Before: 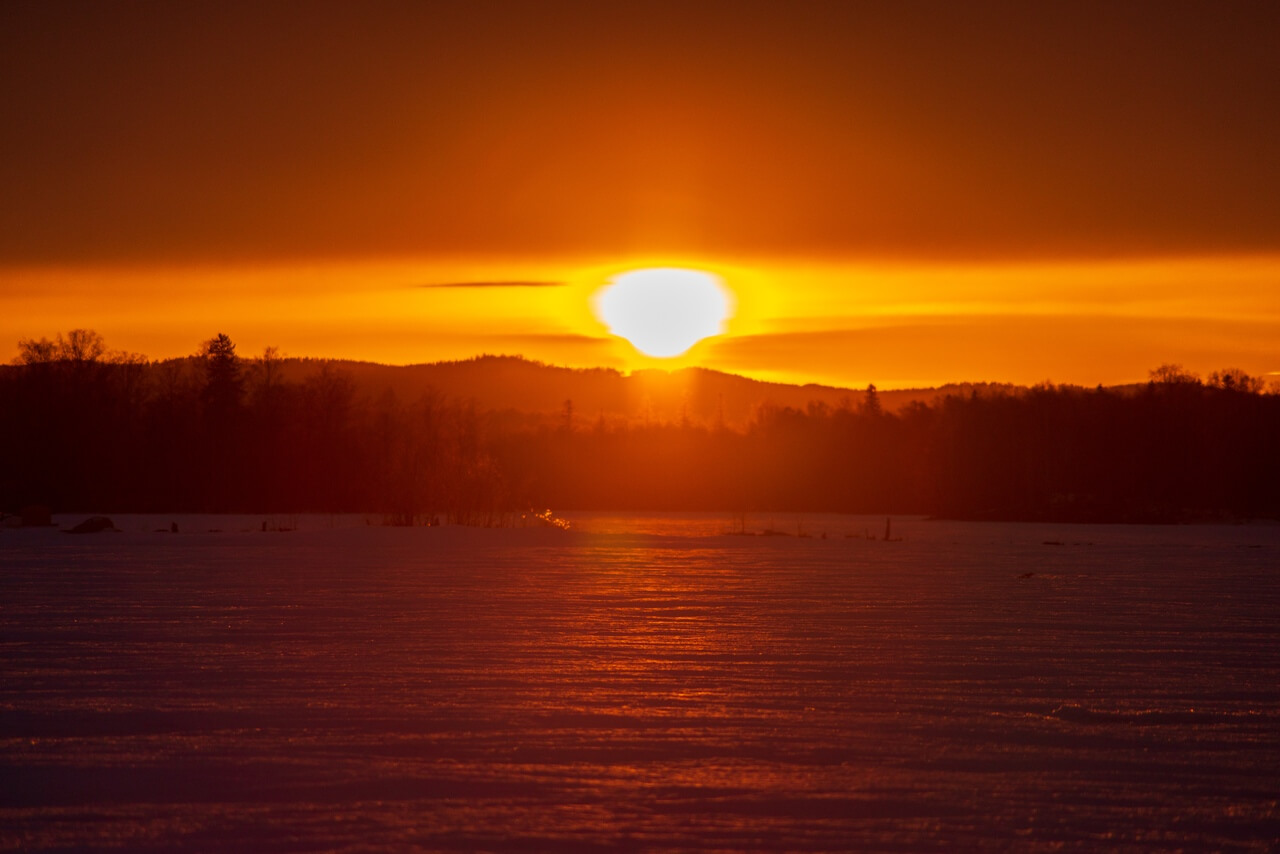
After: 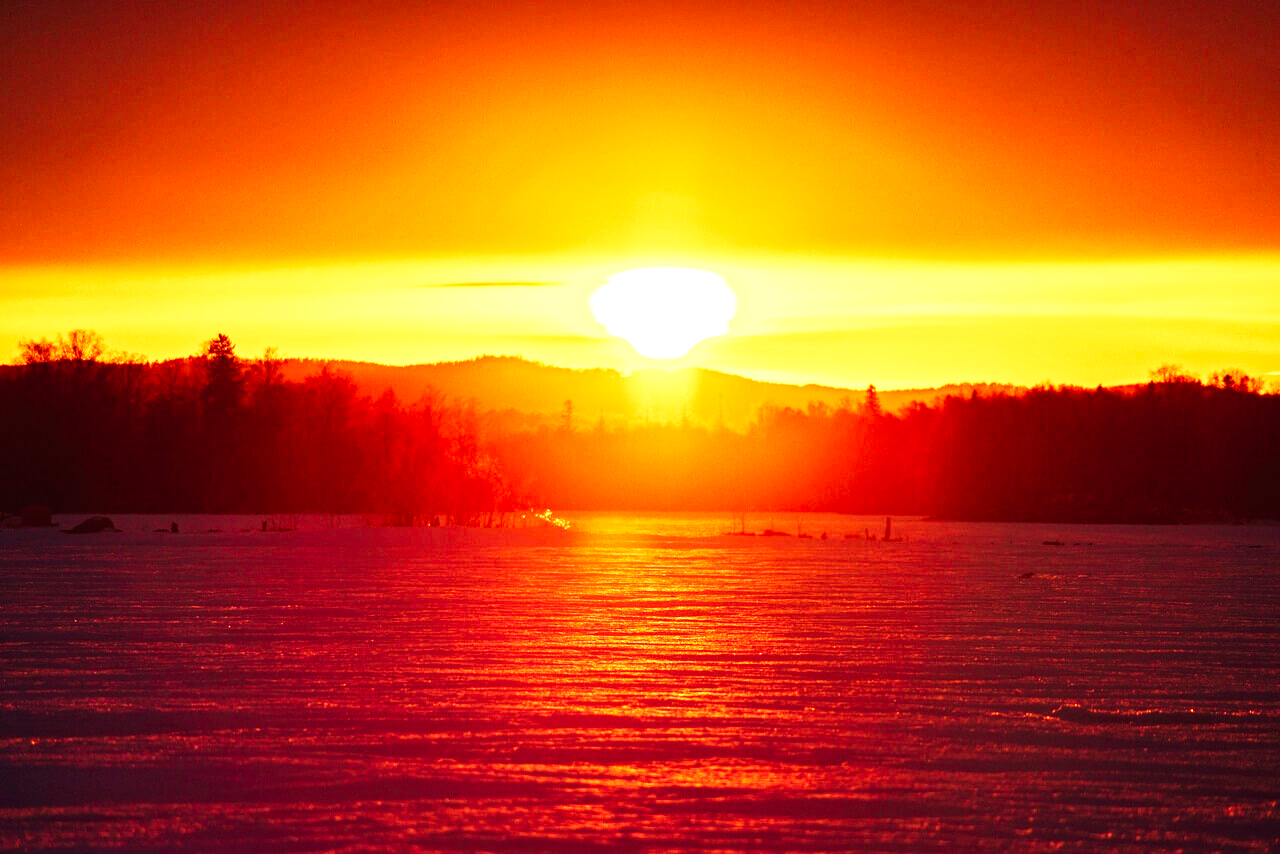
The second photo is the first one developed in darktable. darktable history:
tone equalizer: -8 EV -0.417 EV, -7 EV -0.389 EV, -6 EV -0.333 EV, -5 EV -0.222 EV, -3 EV 0.222 EV, -2 EV 0.333 EV, -1 EV 0.389 EV, +0 EV 0.417 EV, edges refinement/feathering 500, mask exposure compensation -1.57 EV, preserve details no
base curve: curves: ch0 [(0, 0) (0.007, 0.004) (0.027, 0.03) (0.046, 0.07) (0.207, 0.54) (0.442, 0.872) (0.673, 0.972) (1, 1)], preserve colors none
haze removal: compatibility mode true, adaptive false
exposure: black level correction -0.002, exposure 1.115 EV, compensate highlight preservation false
